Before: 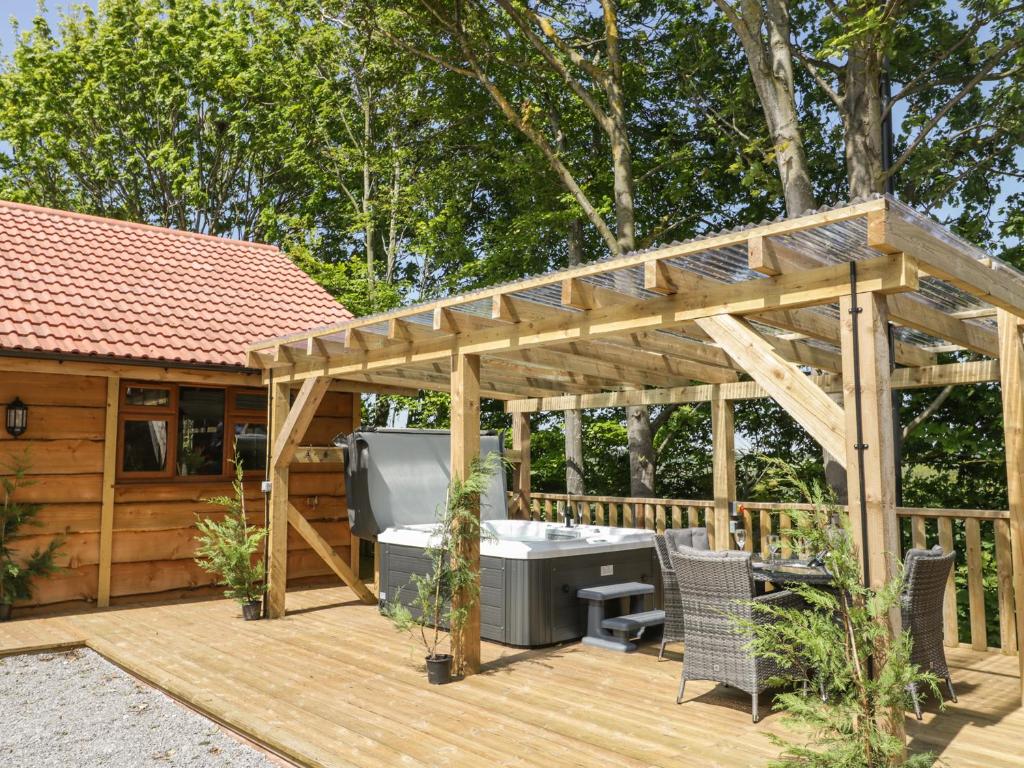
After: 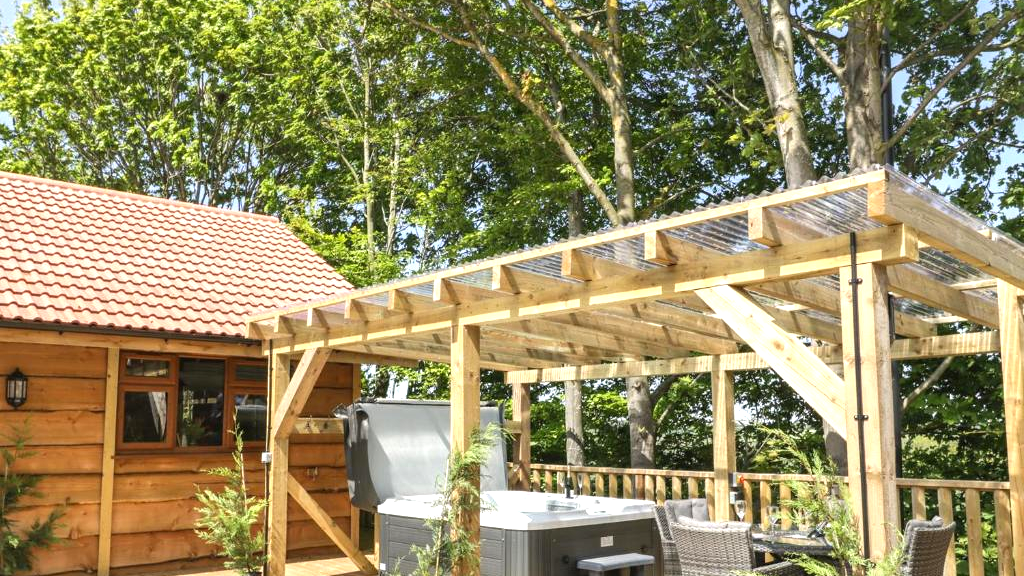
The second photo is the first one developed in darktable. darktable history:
white balance: red 1, blue 1
exposure: black level correction 0, exposure 0.7 EV, compensate exposure bias true, compensate highlight preservation false
crop: top 3.857%, bottom 21.132%
